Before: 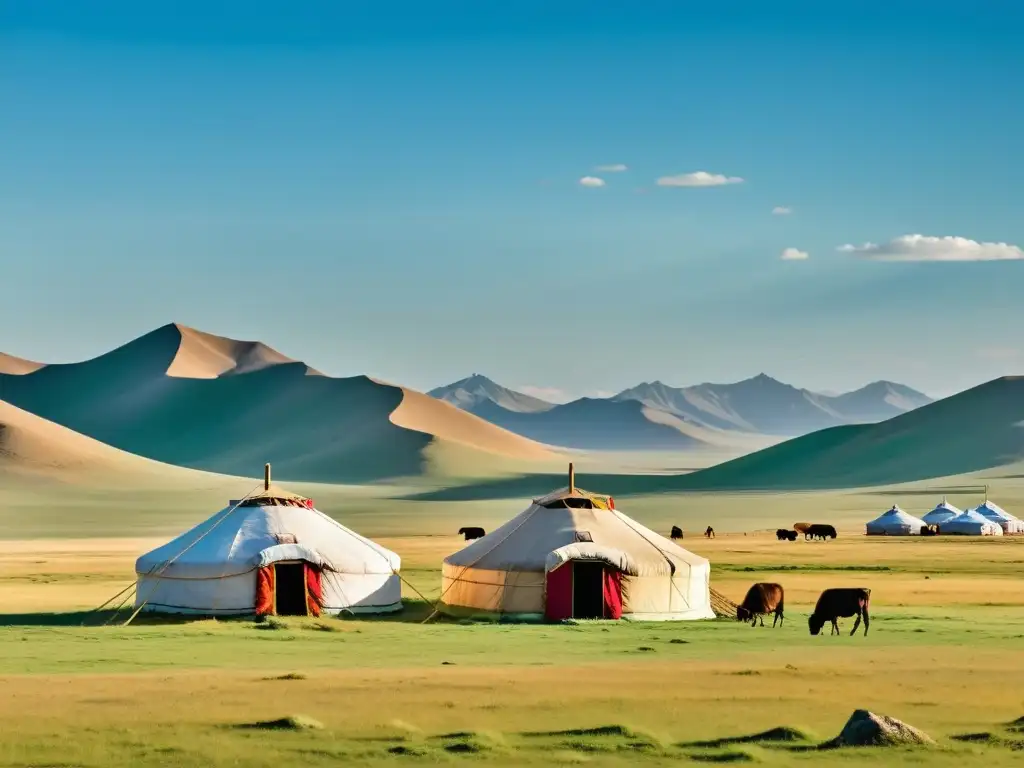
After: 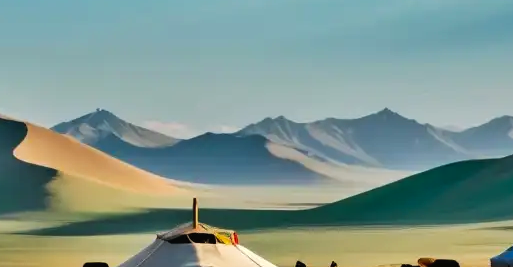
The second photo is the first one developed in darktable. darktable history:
crop: left 36.773%, top 34.572%, right 13.104%, bottom 30.622%
tone equalizer: on, module defaults
tone curve: curves: ch0 [(0, 0) (0.003, 0.019) (0.011, 0.019) (0.025, 0.022) (0.044, 0.026) (0.069, 0.032) (0.1, 0.052) (0.136, 0.081) (0.177, 0.123) (0.224, 0.17) (0.277, 0.219) (0.335, 0.276) (0.399, 0.344) (0.468, 0.421) (0.543, 0.508) (0.623, 0.604) (0.709, 0.705) (0.801, 0.797) (0.898, 0.894) (1, 1)], preserve colors none
